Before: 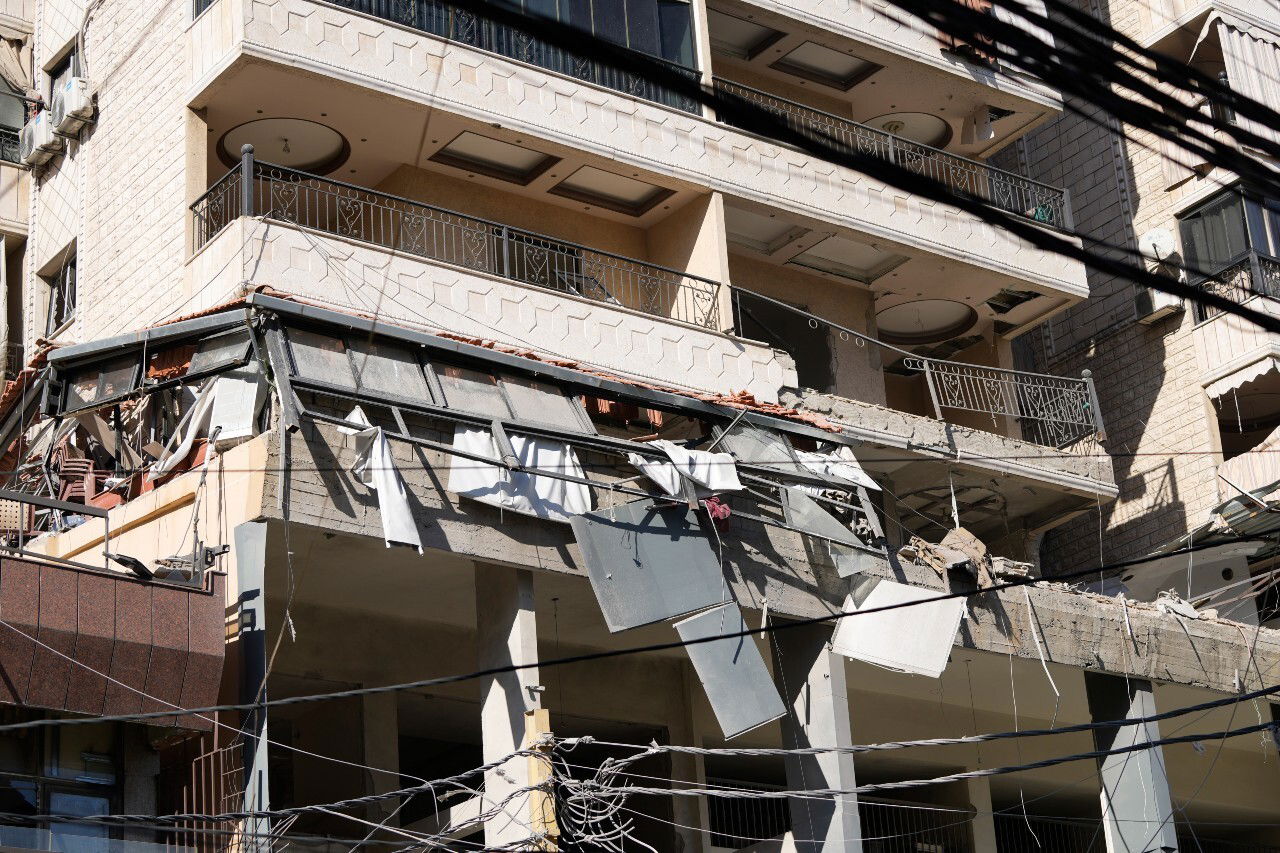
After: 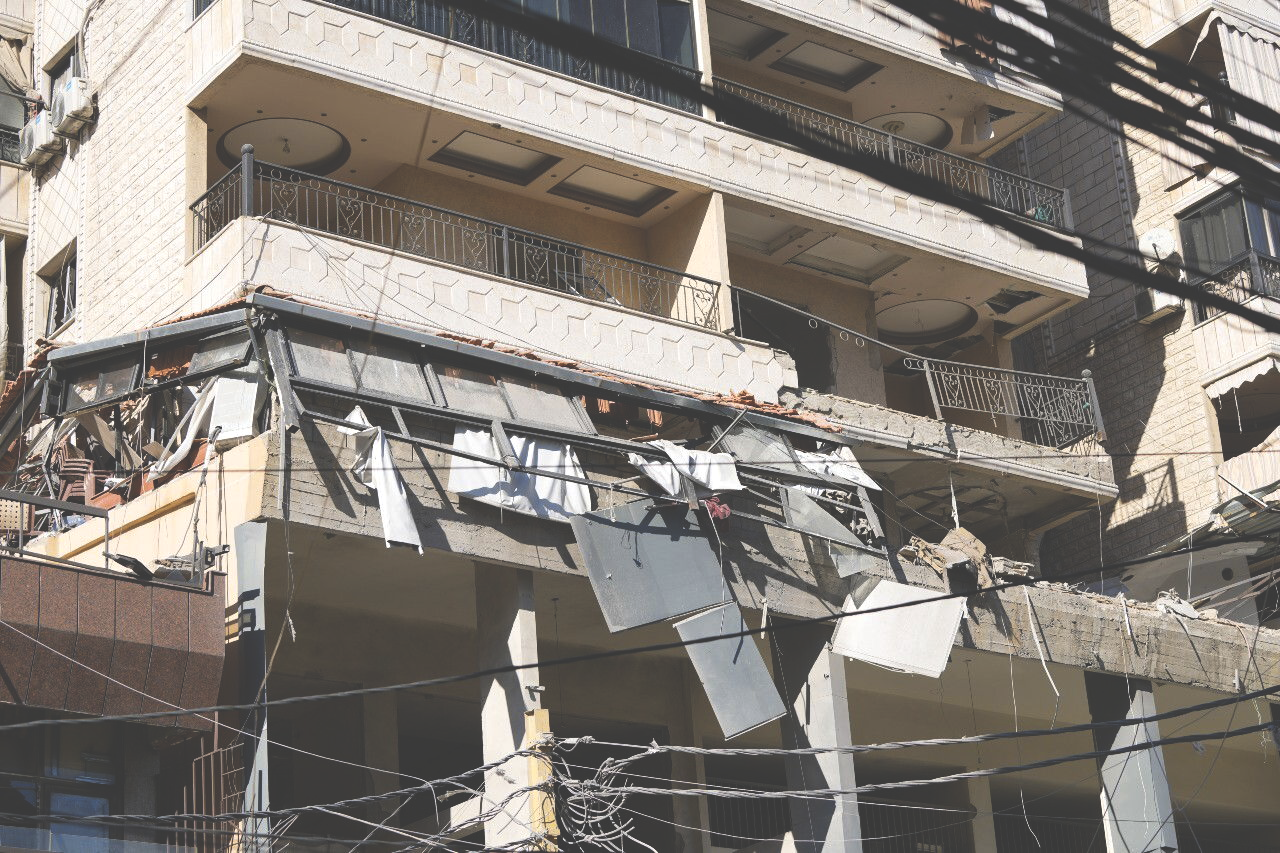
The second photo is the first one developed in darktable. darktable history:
tone equalizer: on, module defaults
color contrast: green-magenta contrast 0.8, blue-yellow contrast 1.1, unbound 0
exposure: black level correction -0.041, exposure 0.064 EV, compensate highlight preservation false
